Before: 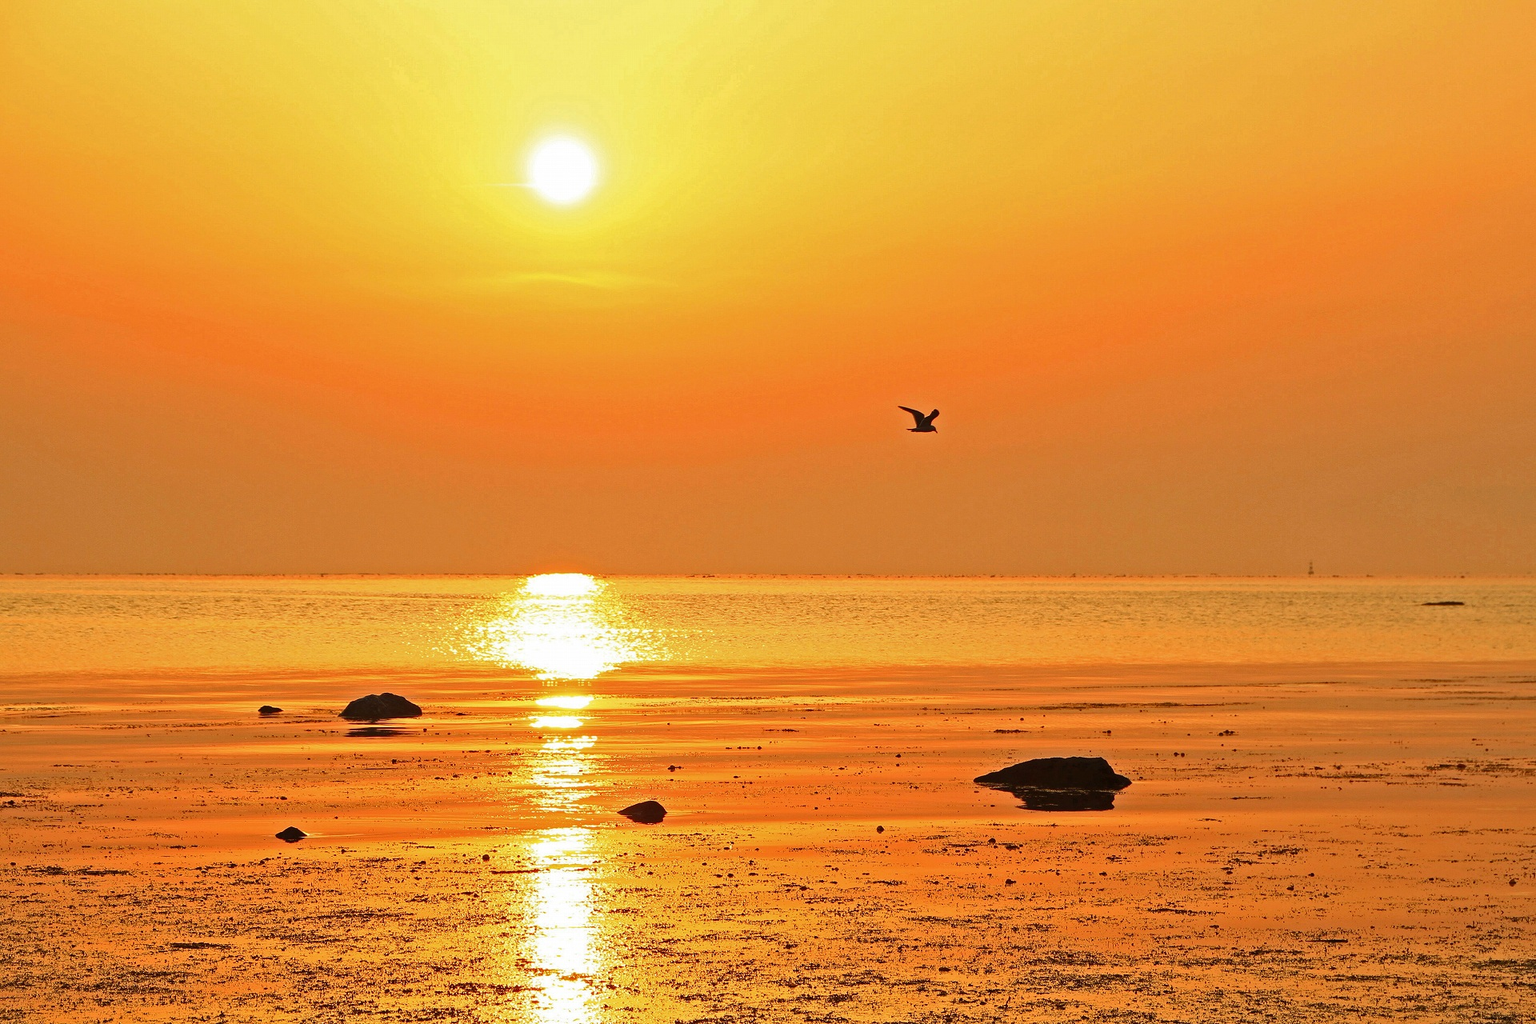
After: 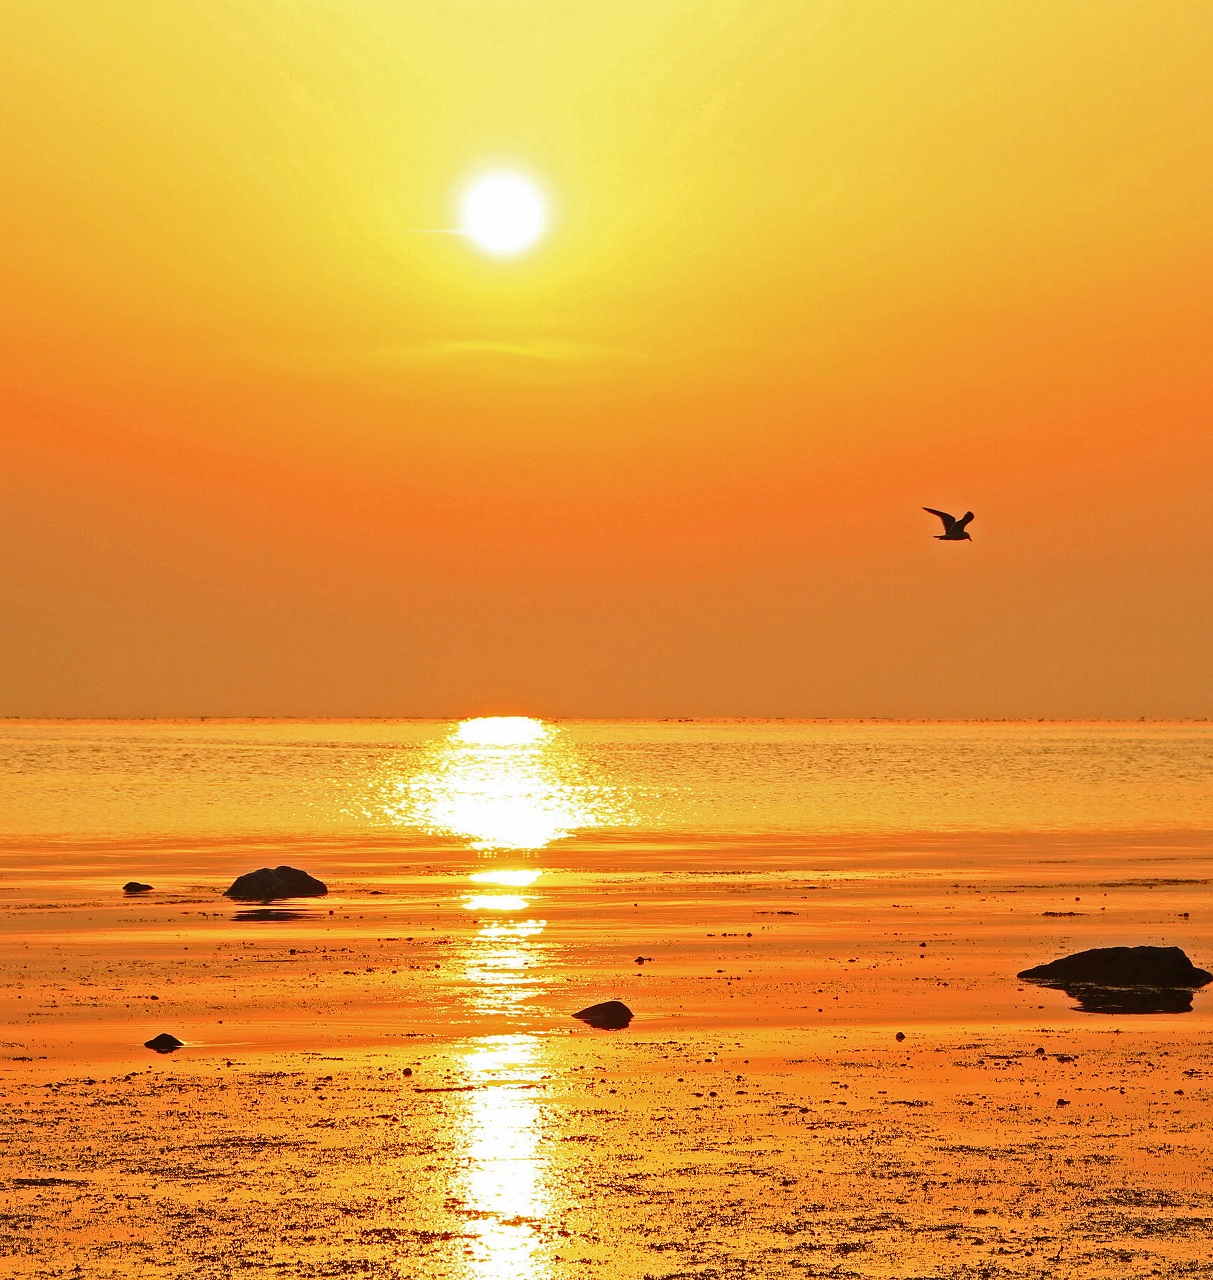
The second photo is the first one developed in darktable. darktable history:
crop: left 10.453%, right 26.36%
